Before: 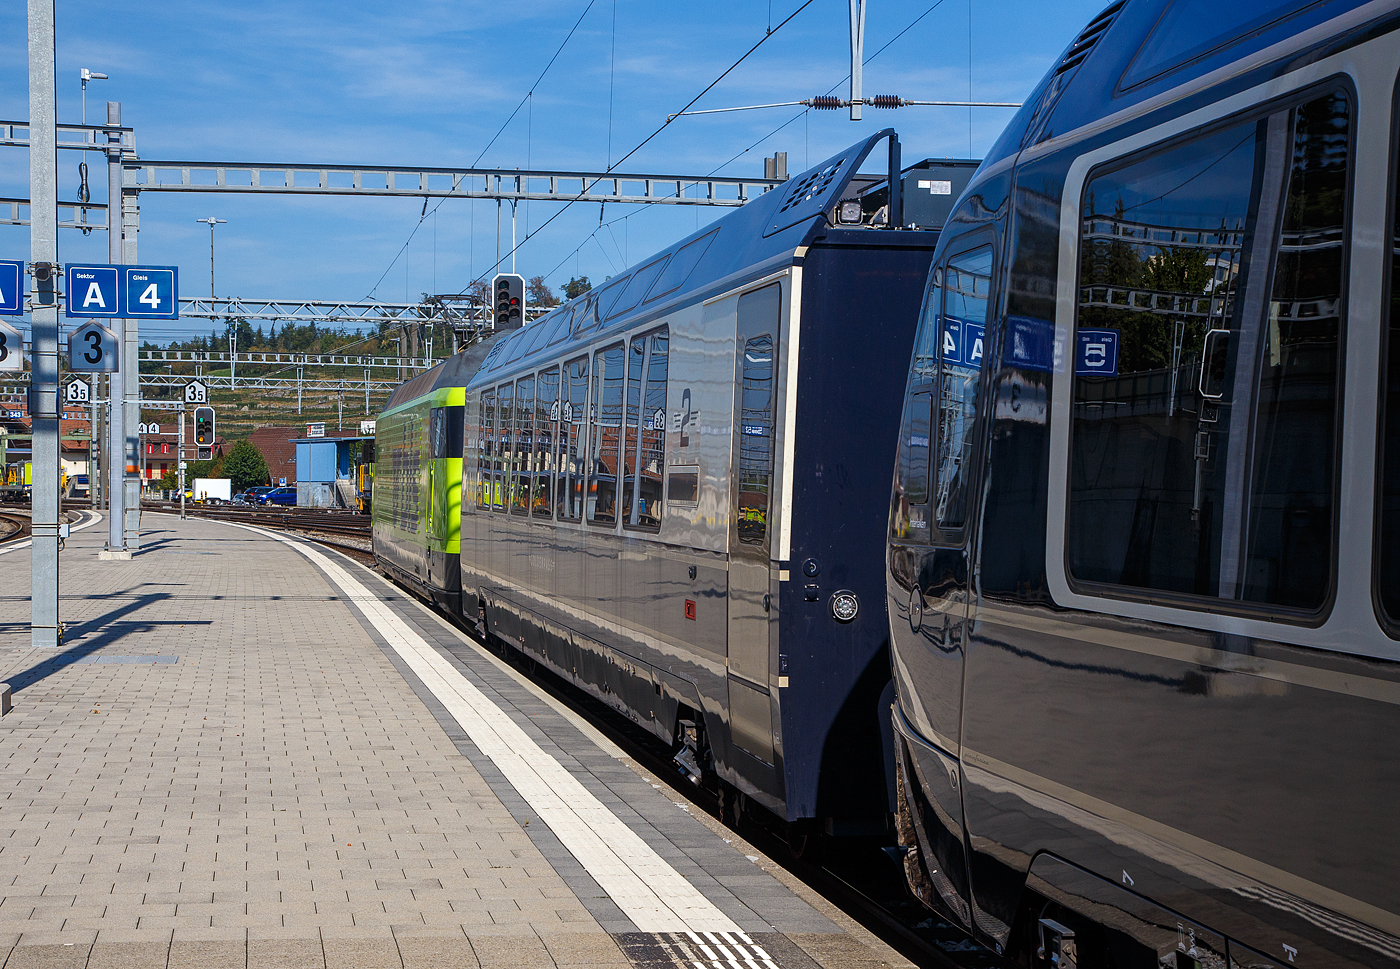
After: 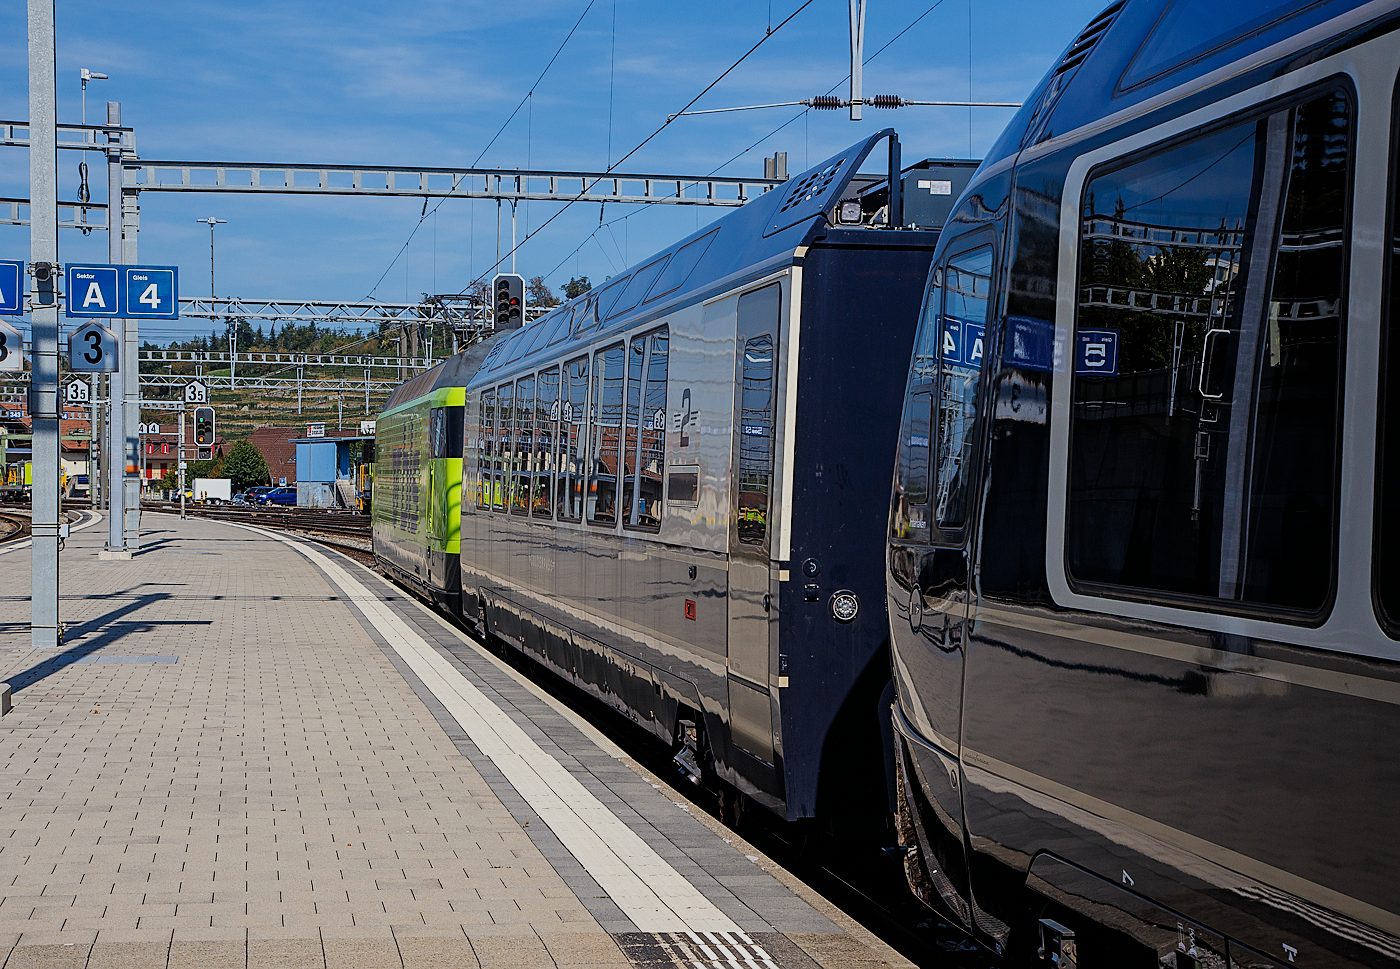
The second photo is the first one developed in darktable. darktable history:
sharpen: radius 1.872, amount 0.415, threshold 1.587
filmic rgb: black relative exposure -7.65 EV, white relative exposure 4.56 EV, threshold 3.04 EV, hardness 3.61, color science v6 (2022), iterations of high-quality reconstruction 0, enable highlight reconstruction true
